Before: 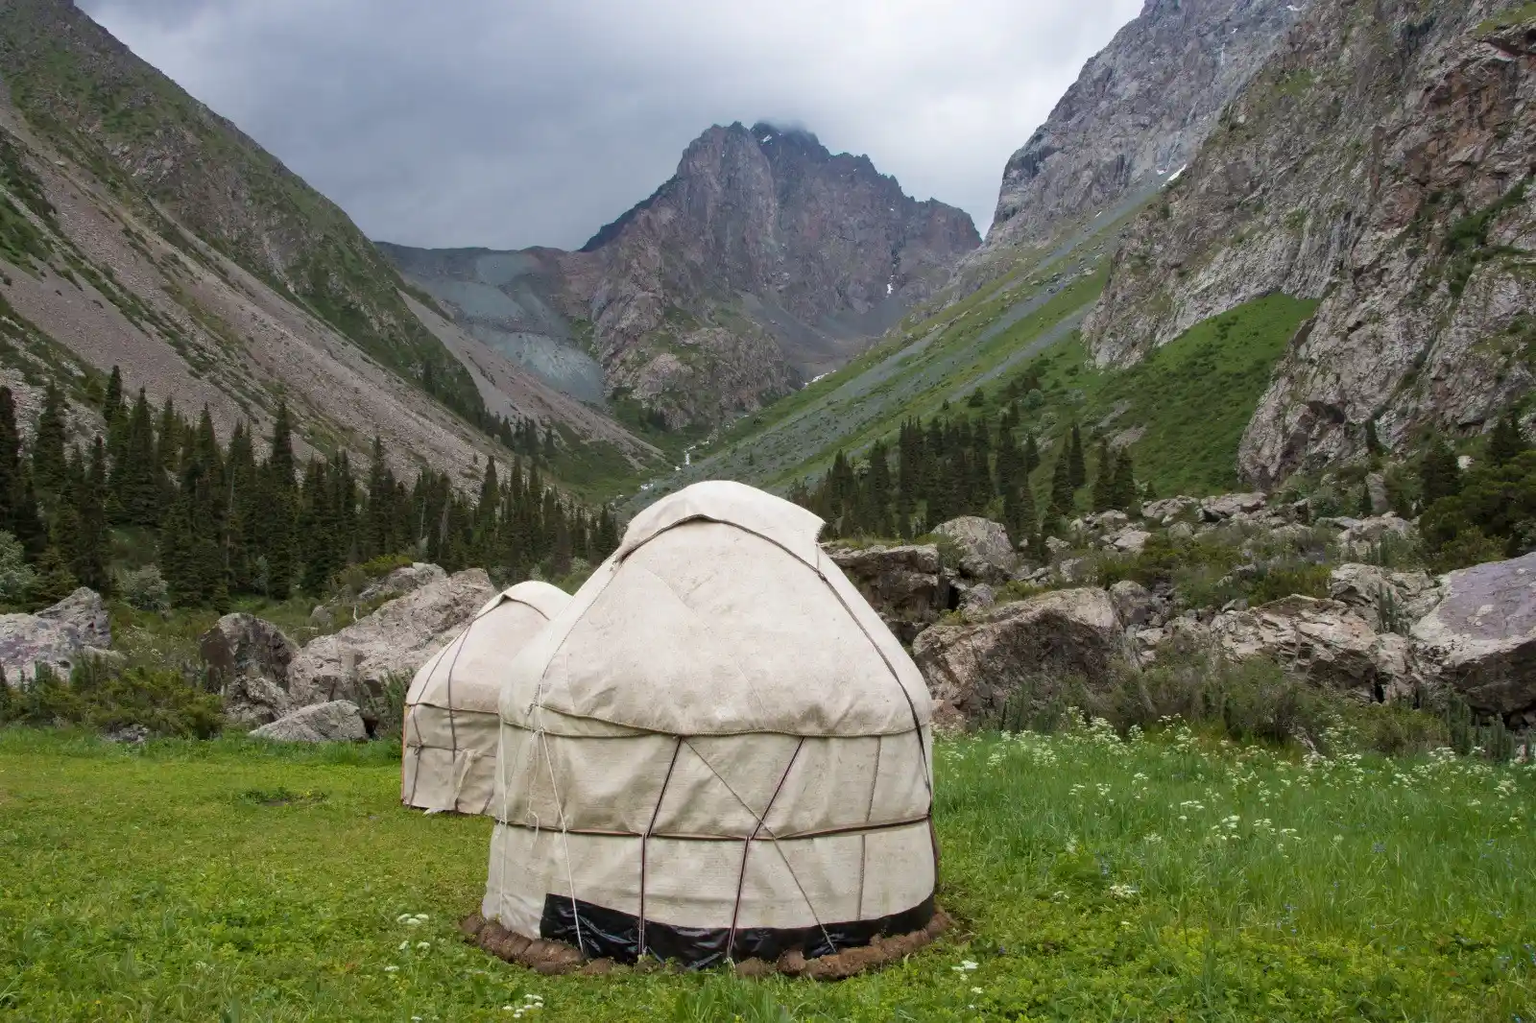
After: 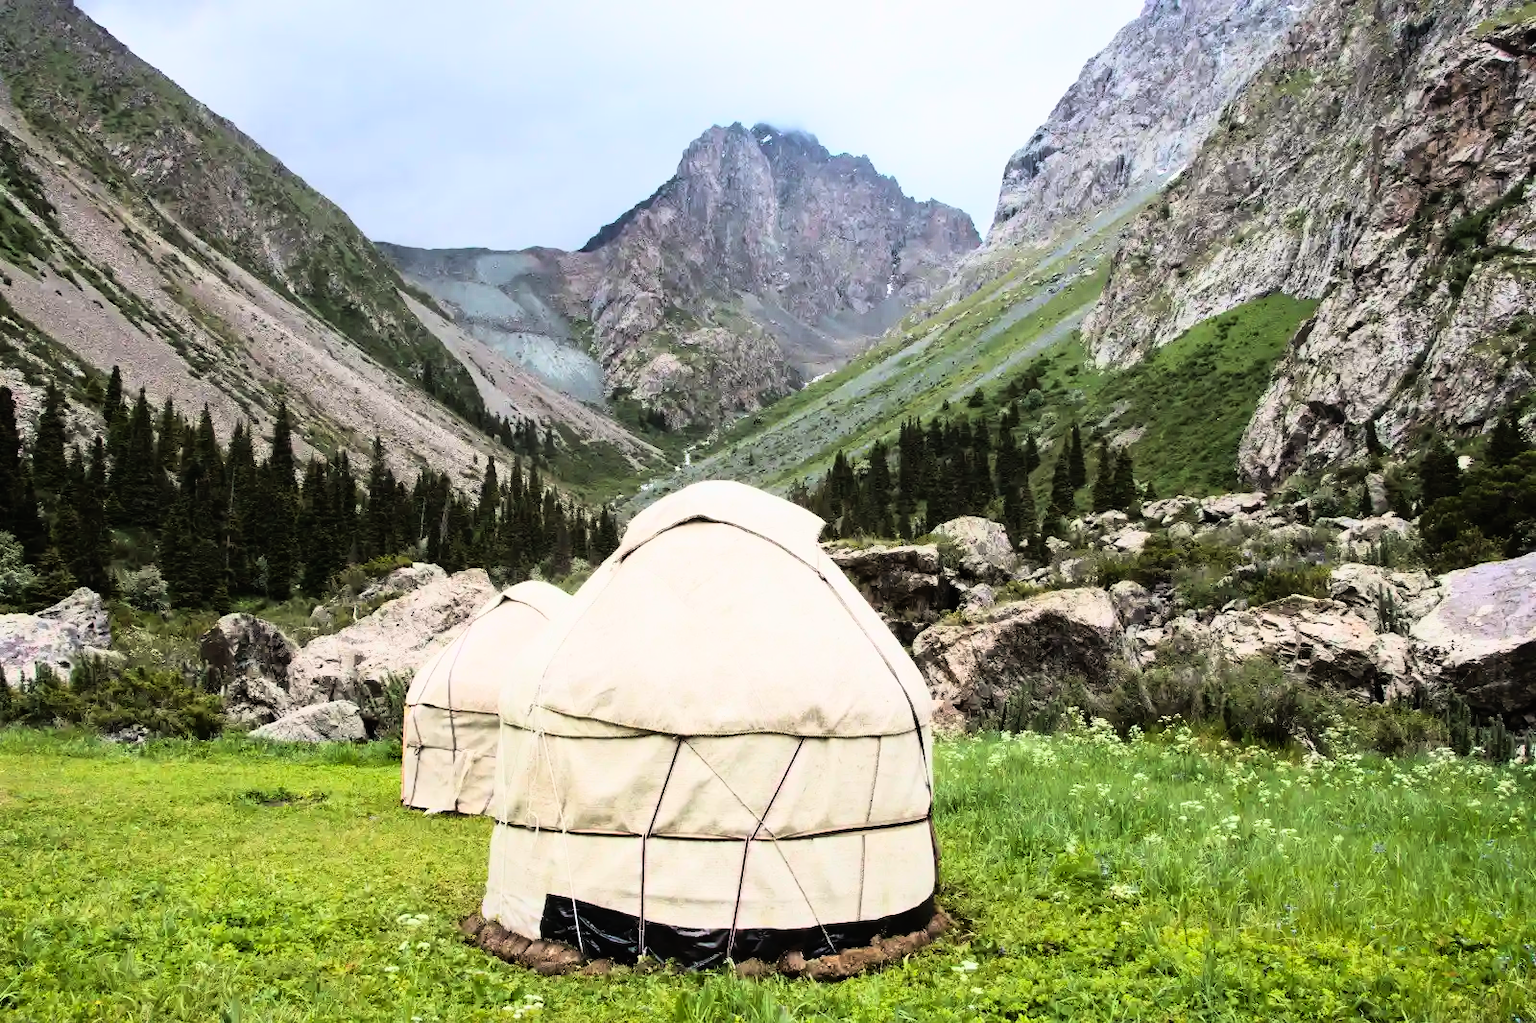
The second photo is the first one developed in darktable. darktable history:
rgb curve: curves: ch0 [(0, 0) (0.21, 0.15) (0.24, 0.21) (0.5, 0.75) (0.75, 0.96) (0.89, 0.99) (1, 1)]; ch1 [(0, 0.02) (0.21, 0.13) (0.25, 0.2) (0.5, 0.67) (0.75, 0.9) (0.89, 0.97) (1, 1)]; ch2 [(0, 0.02) (0.21, 0.13) (0.25, 0.2) (0.5, 0.67) (0.75, 0.9) (0.89, 0.97) (1, 1)], compensate middle gray true
contrast brightness saturation: contrast -0.02, brightness -0.01, saturation 0.03
